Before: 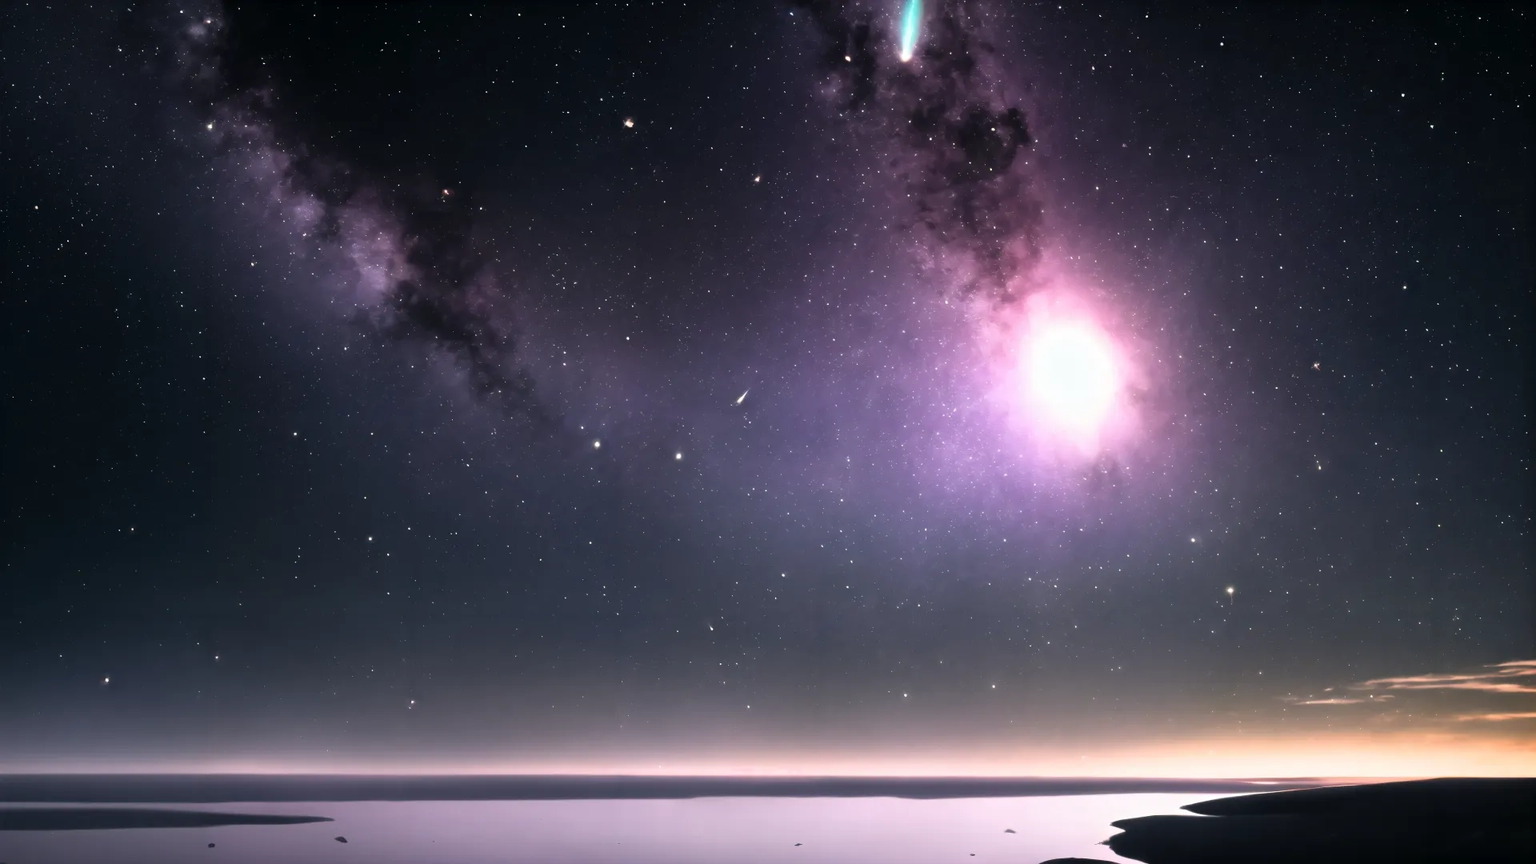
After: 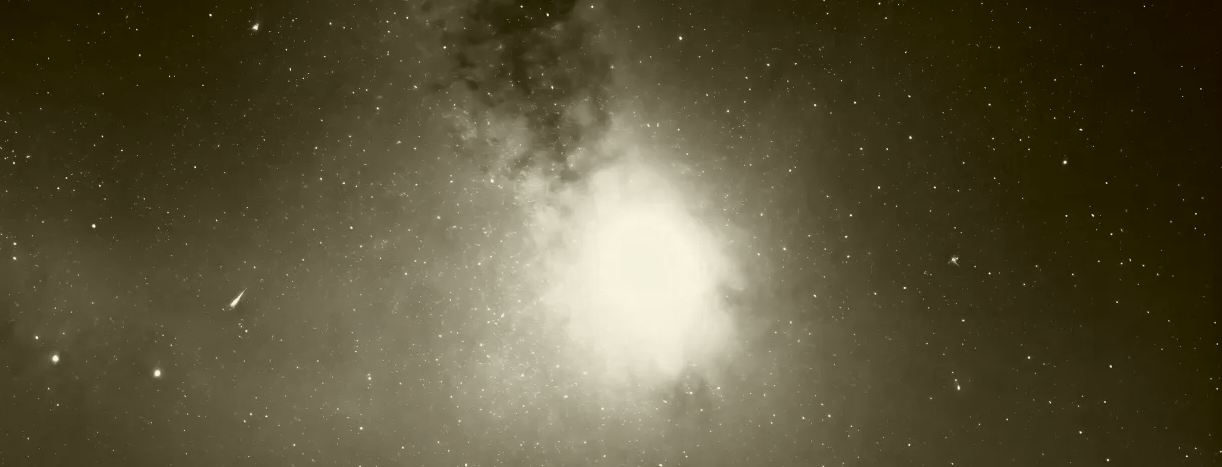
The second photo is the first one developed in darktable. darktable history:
color calibration: output gray [0.253, 0.26, 0.487, 0], gray › normalize channels true, illuminant same as pipeline (D50), adaptation XYZ, x 0.346, y 0.359, gamut compression 0
crop: left 36.005%, top 18.293%, right 0.31%, bottom 38.444%
color correction: highlights a* -1.43, highlights b* 10.12, shadows a* 0.395, shadows b* 19.35
